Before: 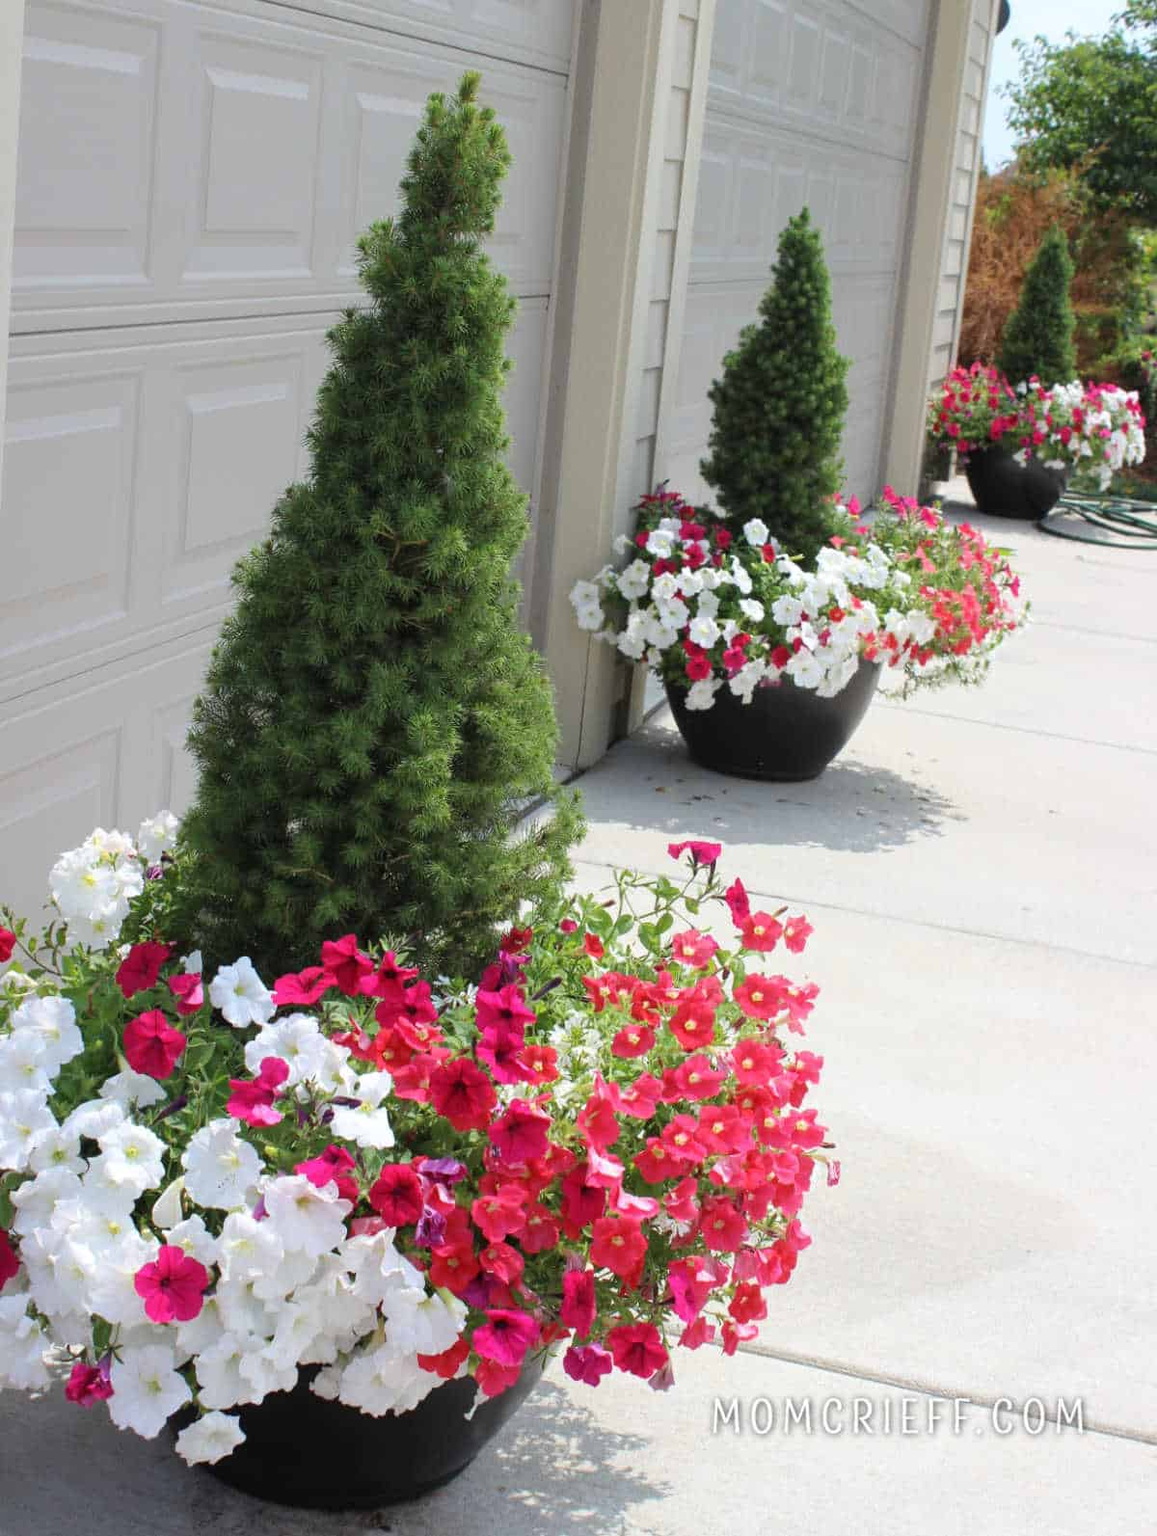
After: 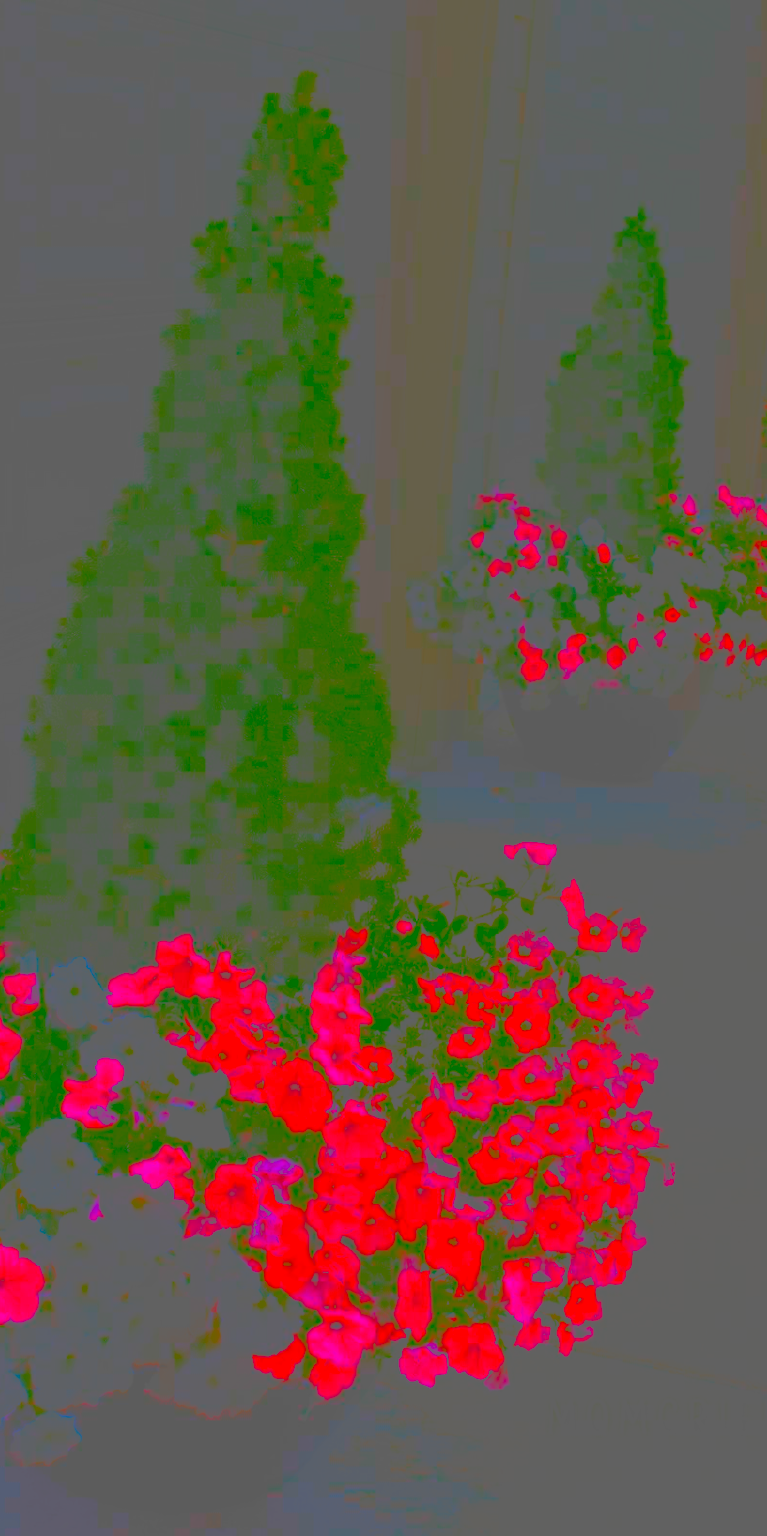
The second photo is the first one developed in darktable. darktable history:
exposure: black level correction -0.015, exposure -0.129 EV, compensate highlight preservation false
base curve: curves: ch0 [(0, 0) (0.026, 0.03) (0.109, 0.232) (0.351, 0.748) (0.669, 0.968) (1, 1)], preserve colors none
contrast brightness saturation: contrast -0.978, brightness -0.162, saturation 0.768
crop and rotate: left 14.302%, right 19.367%
